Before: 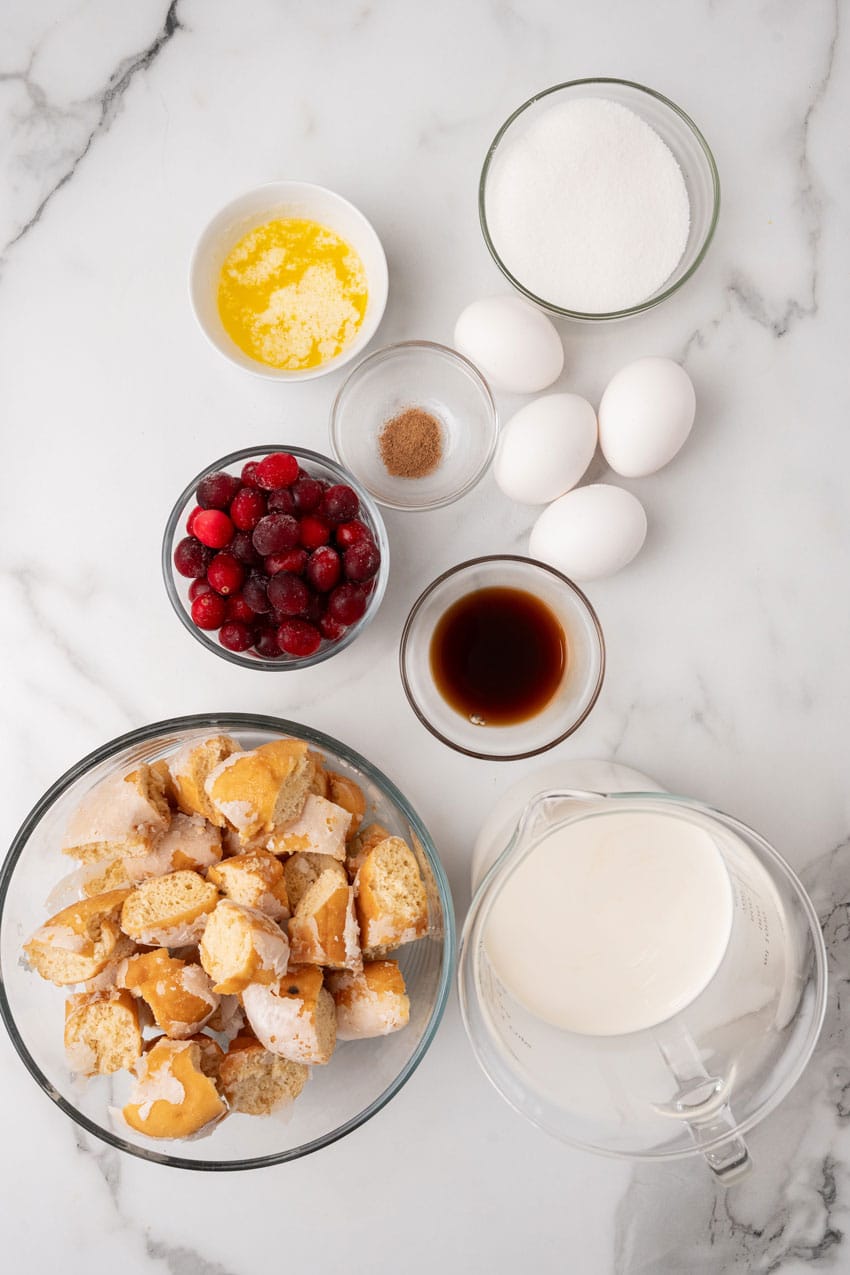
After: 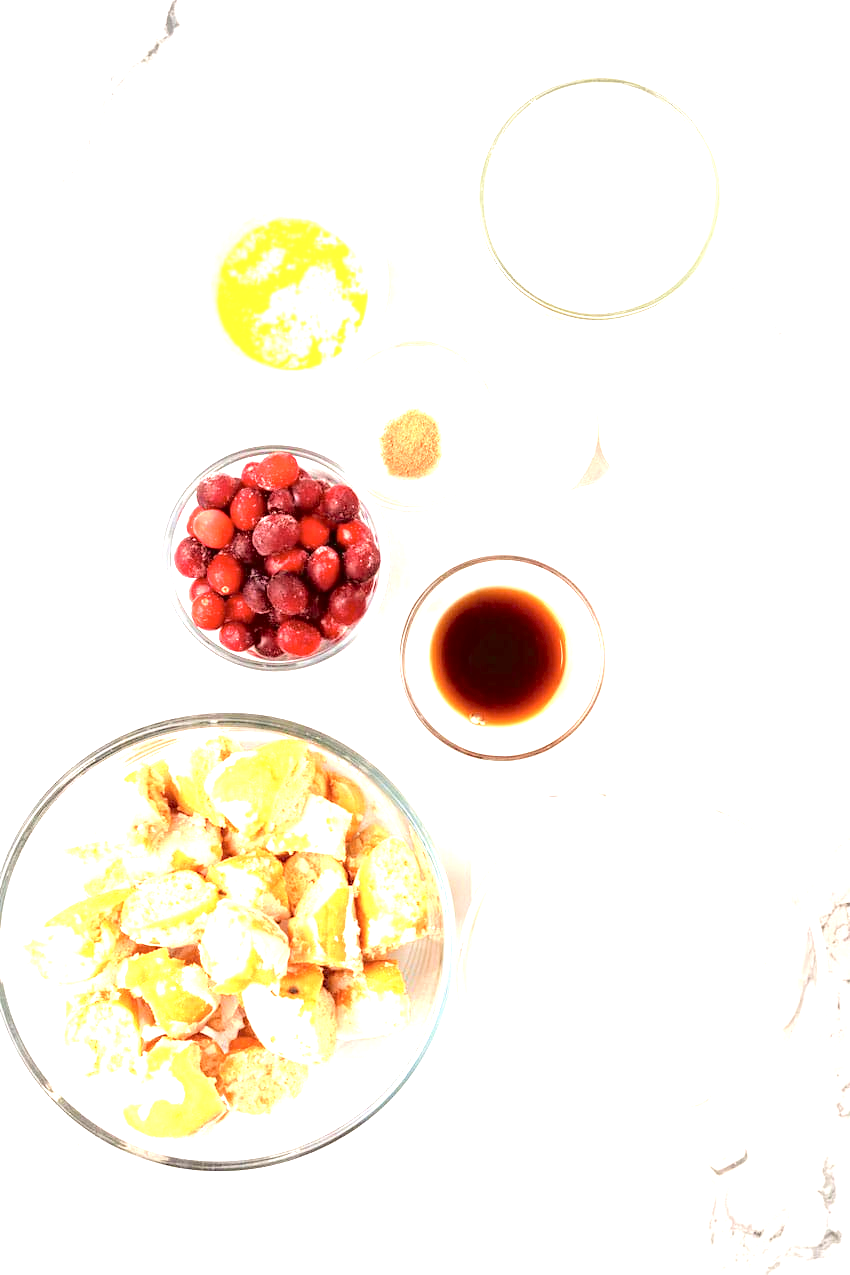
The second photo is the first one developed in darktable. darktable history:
exposure: exposure 2.199 EV, compensate exposure bias true, compensate highlight preservation false
tone curve: curves: ch0 [(0, 0.01) (0.058, 0.039) (0.159, 0.117) (0.282, 0.327) (0.45, 0.534) (0.676, 0.751) (0.89, 0.919) (1, 1)]; ch1 [(0, 0) (0.094, 0.081) (0.285, 0.299) (0.385, 0.403) (0.447, 0.455) (0.495, 0.496) (0.544, 0.552) (0.589, 0.612) (0.722, 0.728) (1, 1)]; ch2 [(0, 0) (0.257, 0.217) (0.43, 0.421) (0.498, 0.507) (0.531, 0.544) (0.56, 0.579) (0.625, 0.642) (1, 1)], color space Lab, independent channels, preserve colors none
velvia: on, module defaults
